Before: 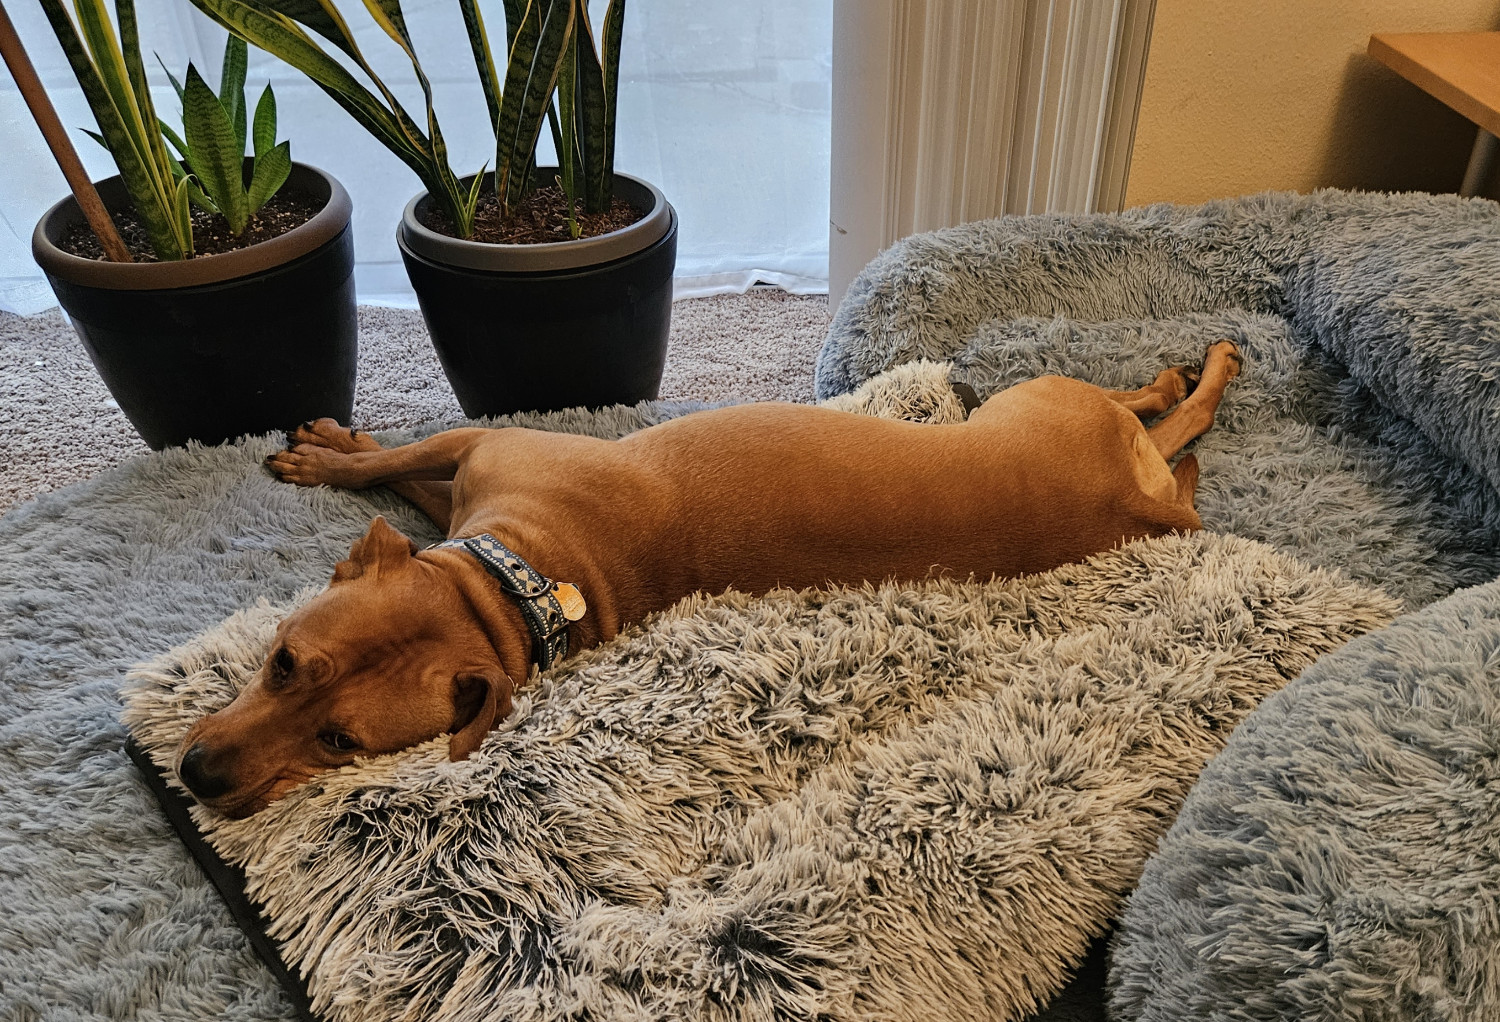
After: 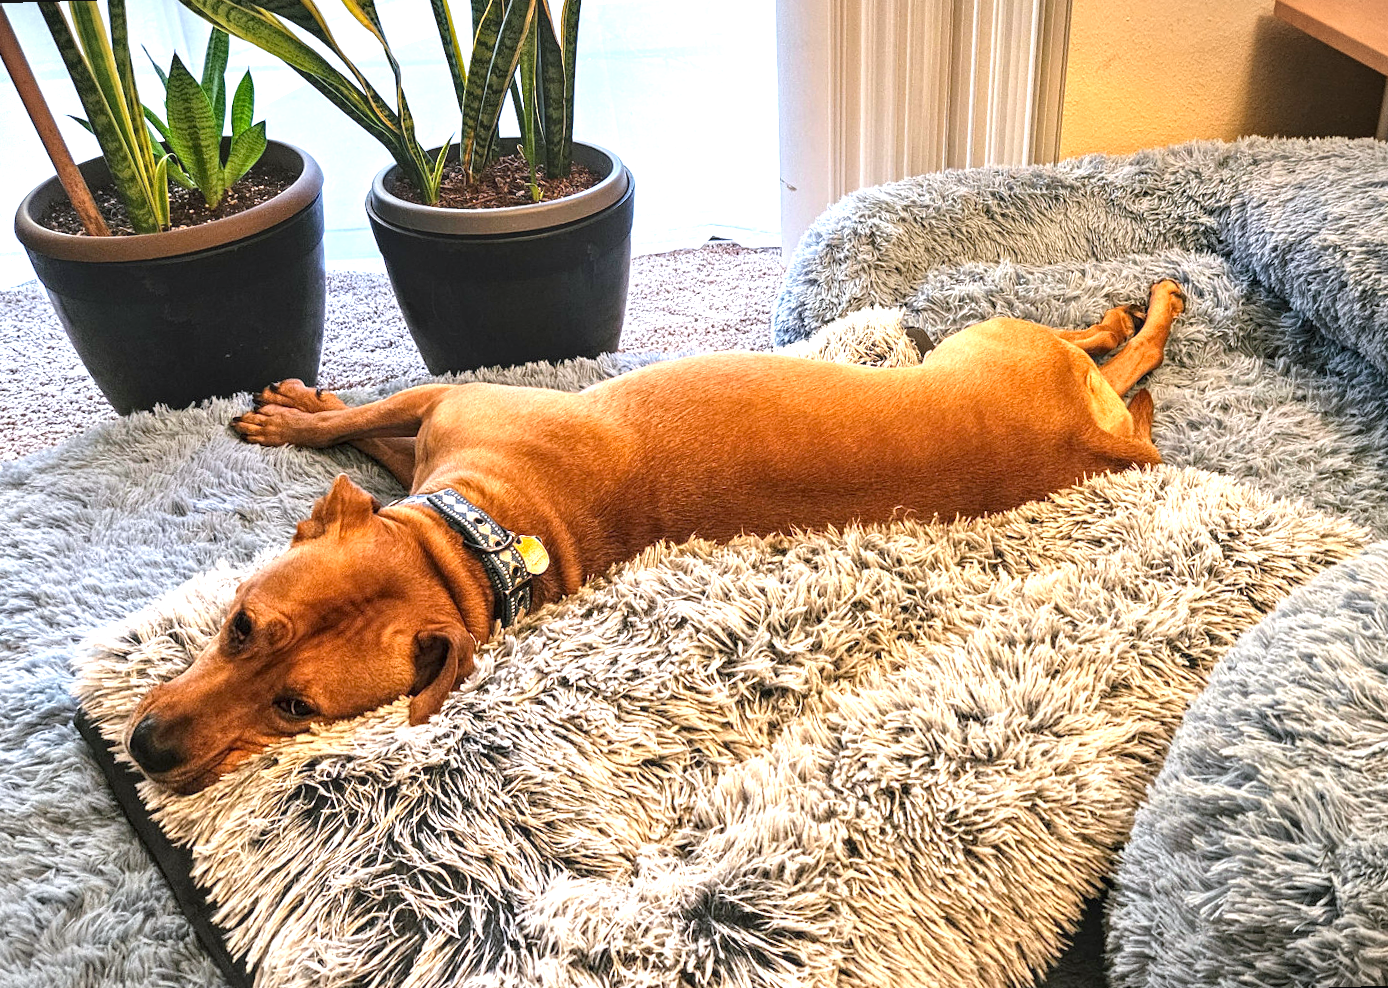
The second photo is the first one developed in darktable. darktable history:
local contrast: on, module defaults
rotate and perspective: rotation -1.68°, lens shift (vertical) -0.146, crop left 0.049, crop right 0.912, crop top 0.032, crop bottom 0.96
exposure: black level correction 0, exposure 1.45 EV, compensate exposure bias true, compensate highlight preservation false
vignetting: fall-off start 100%, fall-off radius 64.94%, automatic ratio true, unbound false
white balance: red 0.984, blue 1.059
